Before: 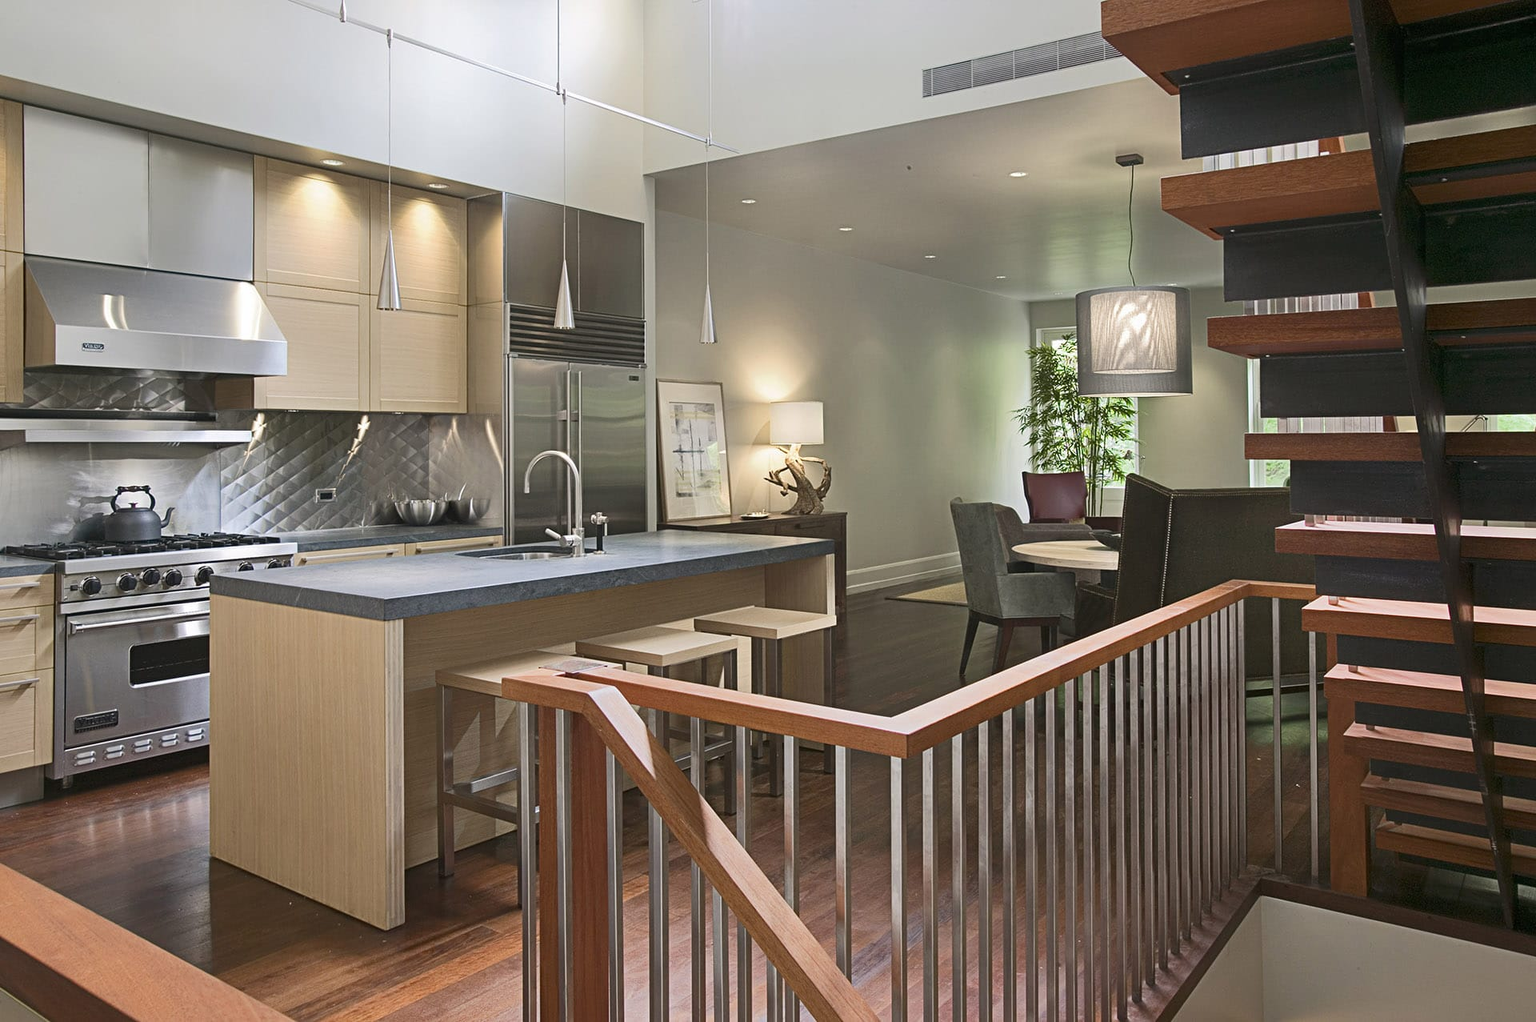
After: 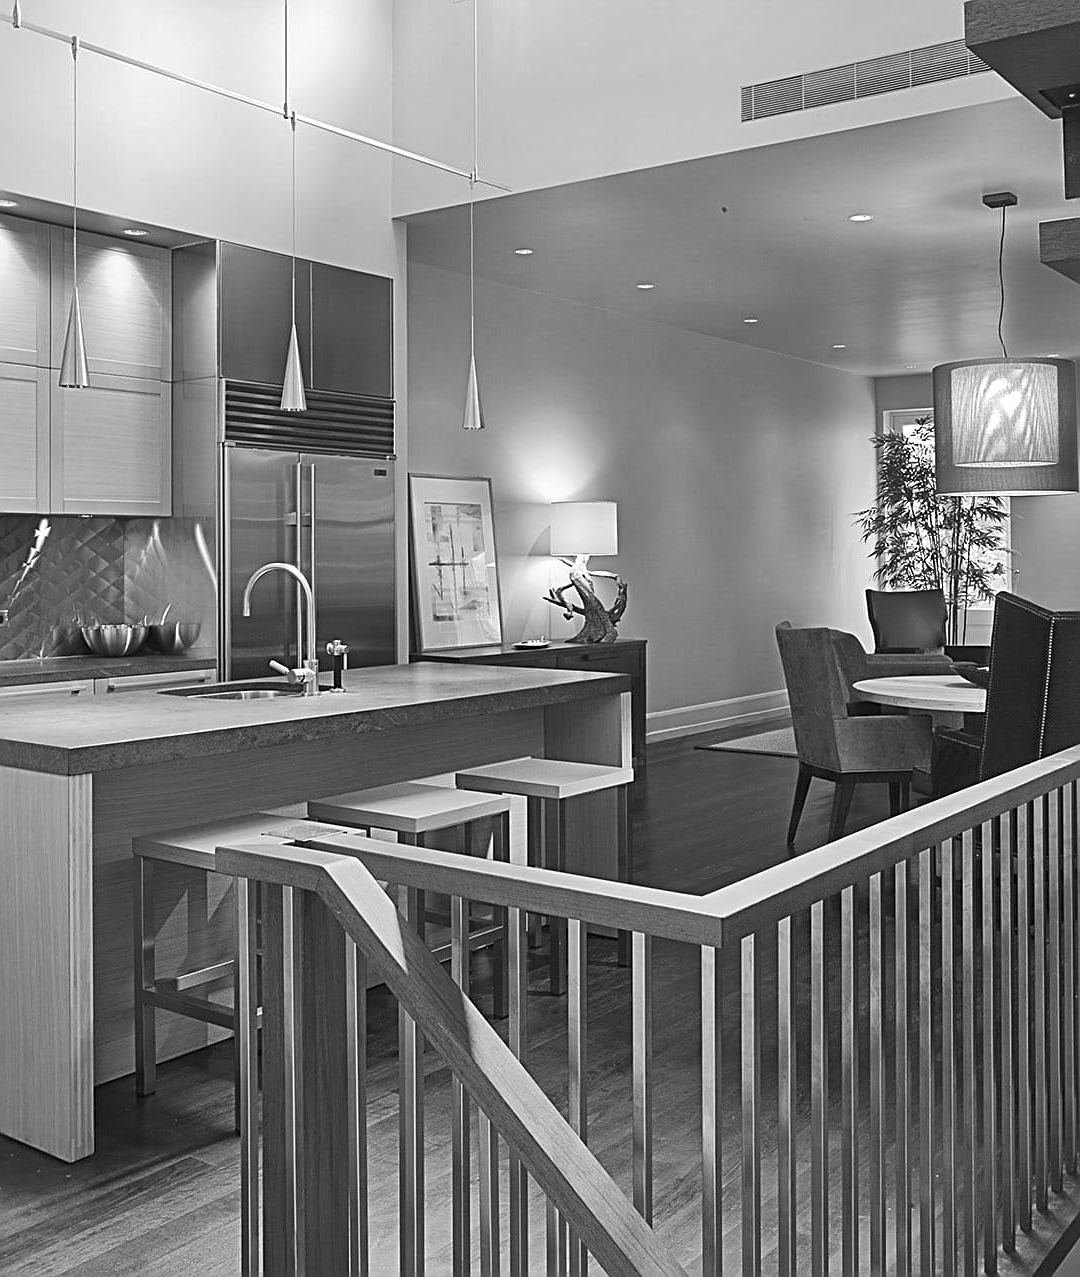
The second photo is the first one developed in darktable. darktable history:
sharpen: on, module defaults
local contrast: mode bilateral grid, contrast 20, coarseness 50, detail 120%, midtone range 0.2
crop: left 21.496%, right 22.254%
monochrome: a 32, b 64, size 2.3, highlights 1
